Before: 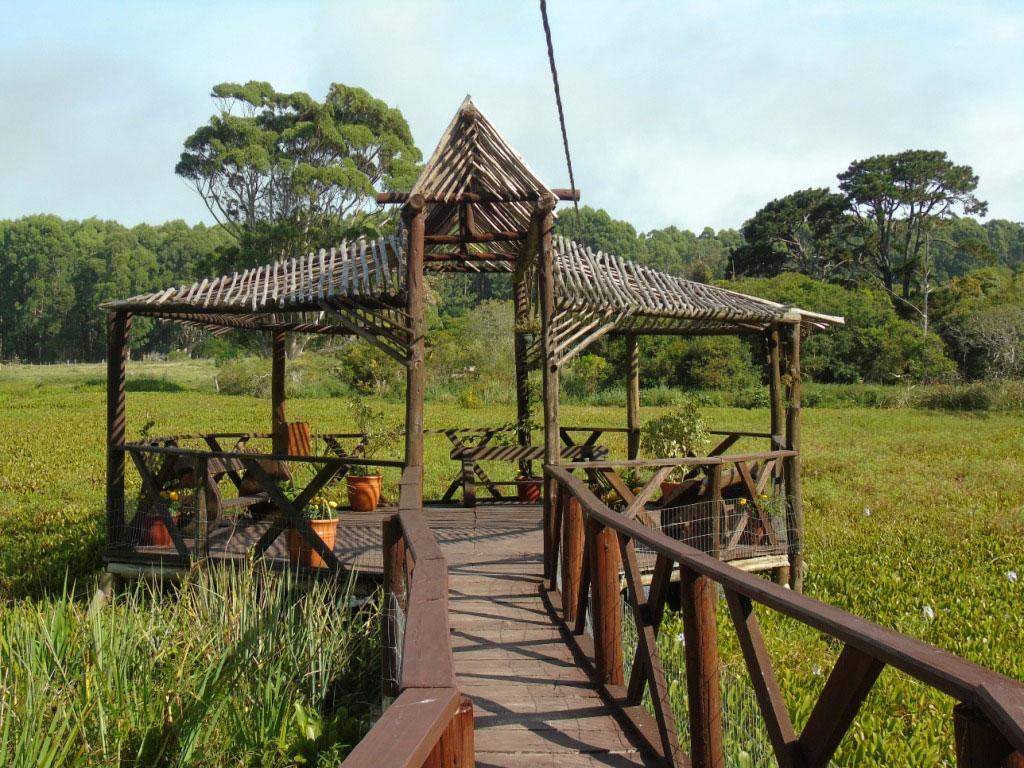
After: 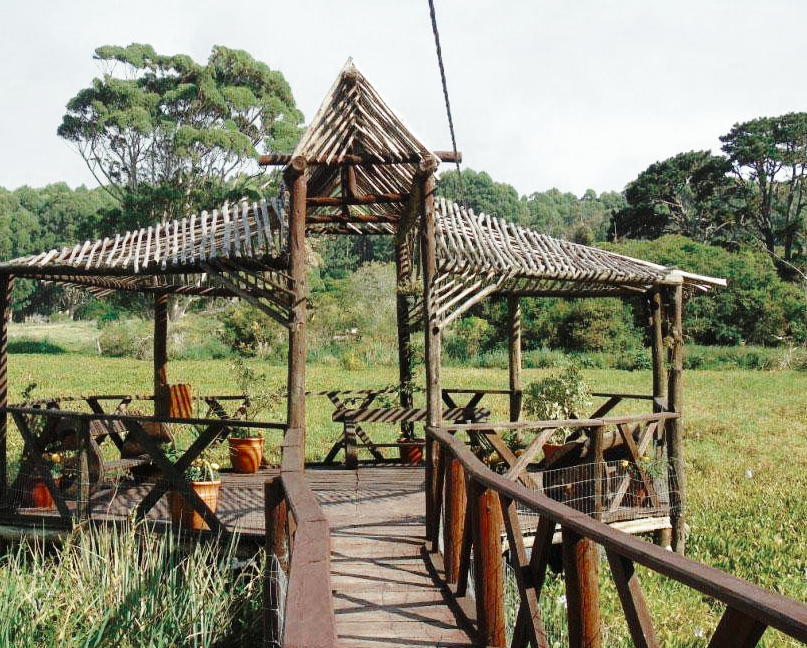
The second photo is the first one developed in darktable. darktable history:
crop: left 11.605%, top 5.065%, right 9.565%, bottom 10.459%
color zones: curves: ch0 [(0, 0.5) (0.125, 0.4) (0.25, 0.5) (0.375, 0.4) (0.5, 0.4) (0.625, 0.35) (0.75, 0.35) (0.875, 0.5)]; ch1 [(0, 0.35) (0.125, 0.45) (0.25, 0.35) (0.375, 0.35) (0.5, 0.35) (0.625, 0.35) (0.75, 0.45) (0.875, 0.35)]; ch2 [(0, 0.6) (0.125, 0.5) (0.25, 0.5) (0.375, 0.6) (0.5, 0.6) (0.625, 0.5) (0.75, 0.5) (0.875, 0.5)], mix 27.19%
base curve: curves: ch0 [(0, 0) (0.028, 0.03) (0.121, 0.232) (0.46, 0.748) (0.859, 0.968) (1, 1)], preserve colors none
